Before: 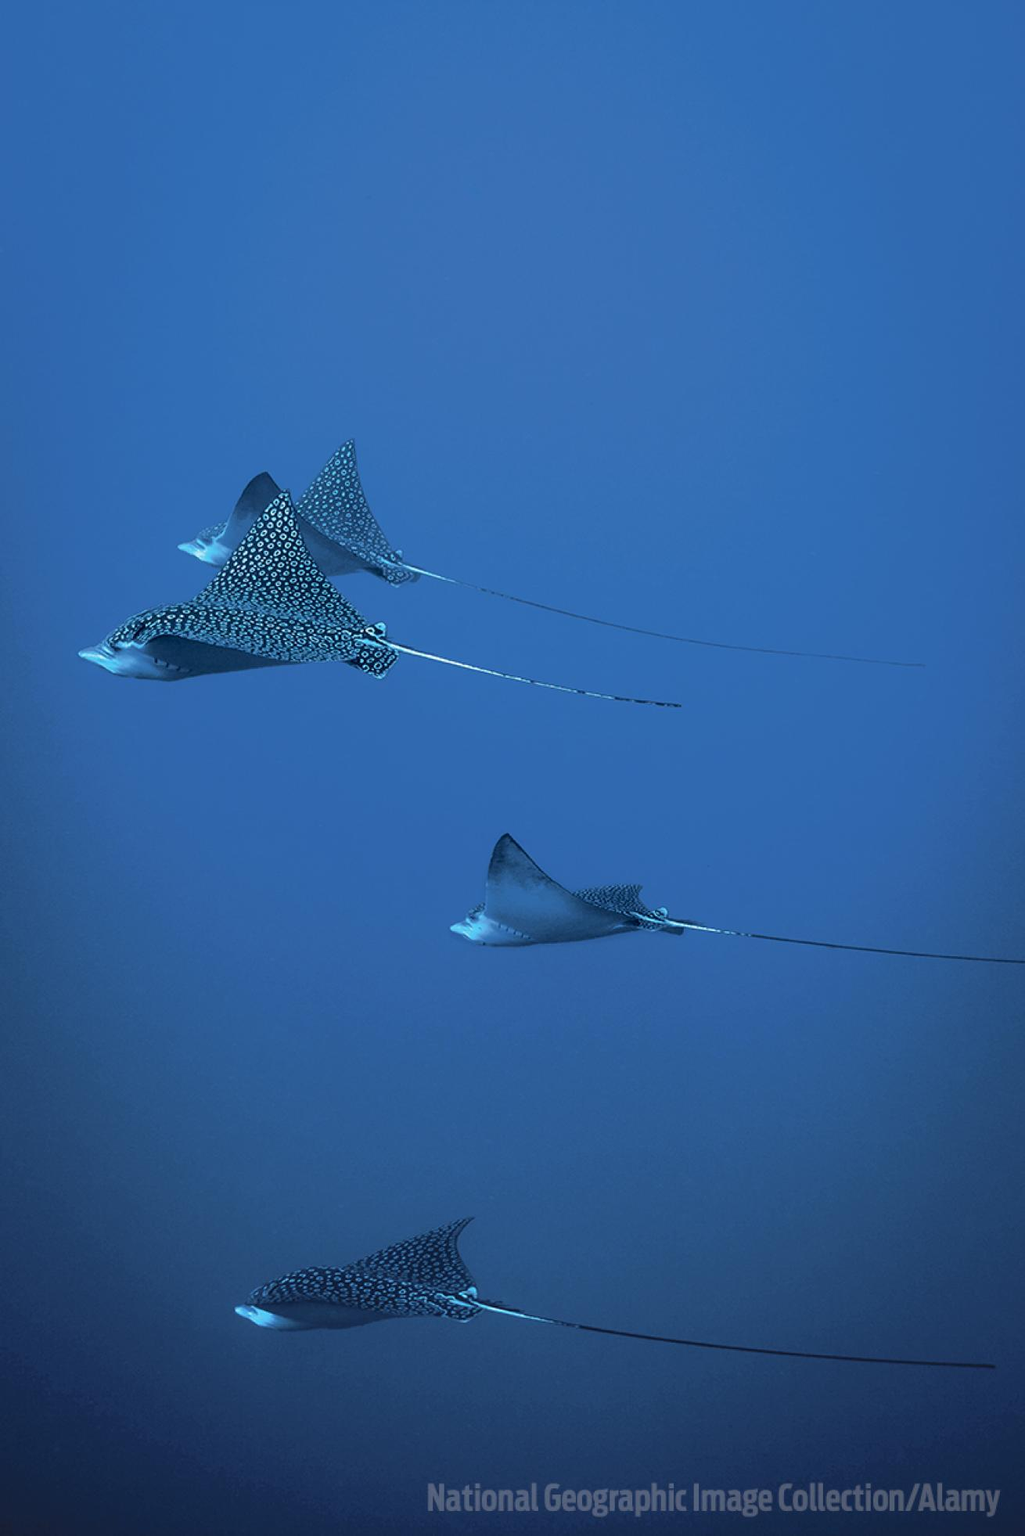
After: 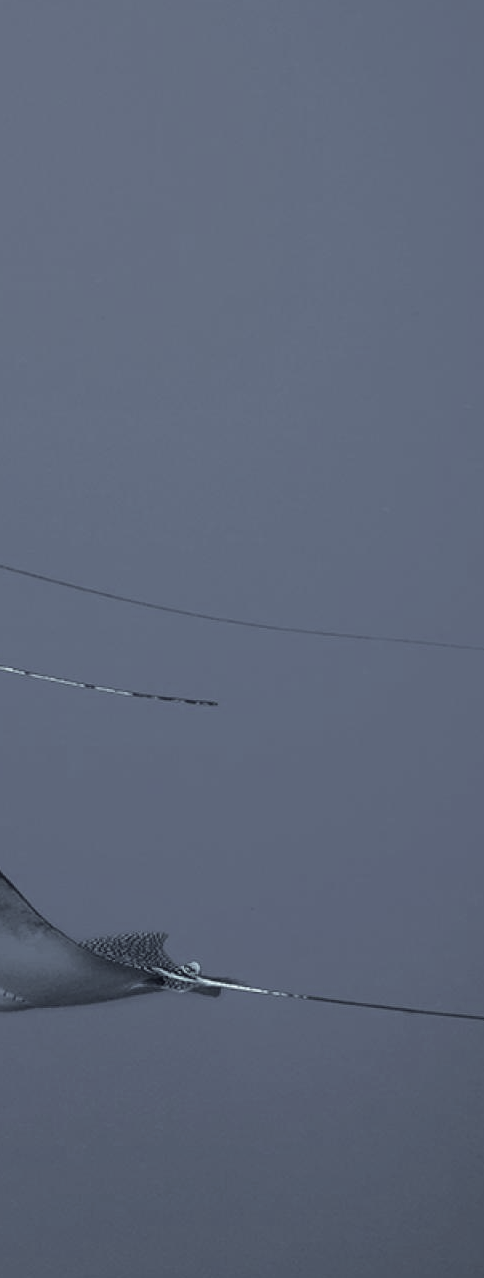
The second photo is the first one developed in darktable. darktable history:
local contrast: mode bilateral grid, contrast 14, coarseness 35, detail 105%, midtone range 0.2
crop and rotate: left 49.855%, top 10.131%, right 13.135%, bottom 24.755%
color correction: highlights b* -0.014, saturation 0.287
